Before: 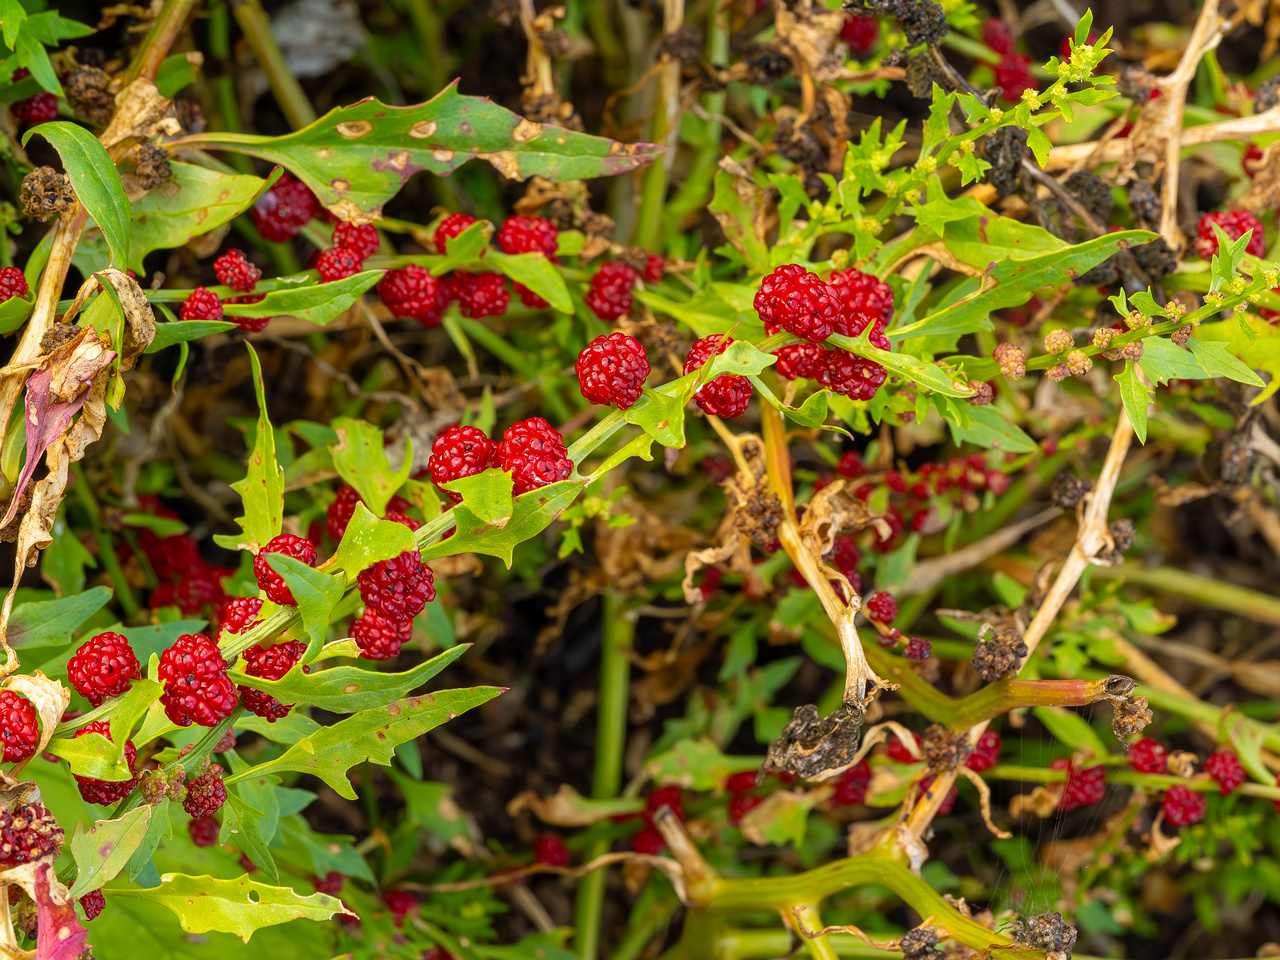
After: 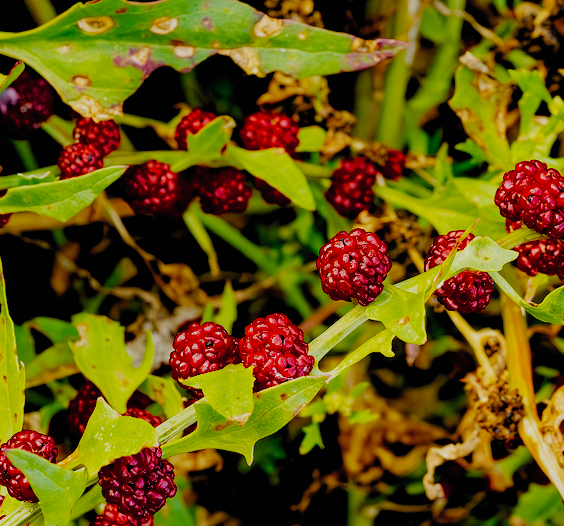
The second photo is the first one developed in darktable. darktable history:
exposure: black level correction 0.01, exposure 0.014 EV, compensate highlight preservation false
crop: left 20.248%, top 10.86%, right 35.675%, bottom 34.321%
filmic rgb: black relative exposure -2.85 EV, white relative exposure 4.56 EV, hardness 1.77, contrast 1.25, preserve chrominance no, color science v5 (2021)
